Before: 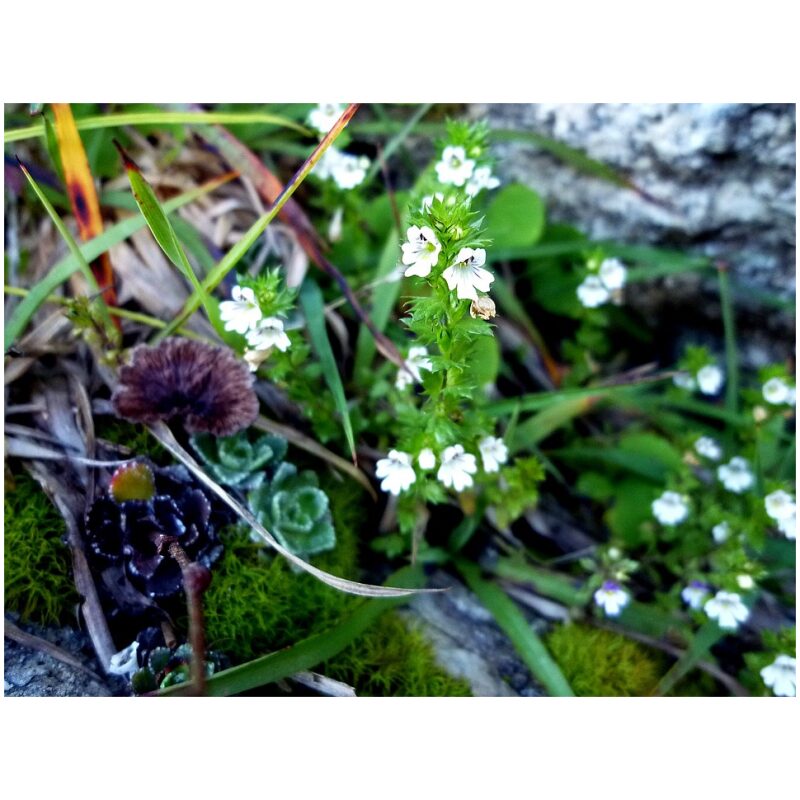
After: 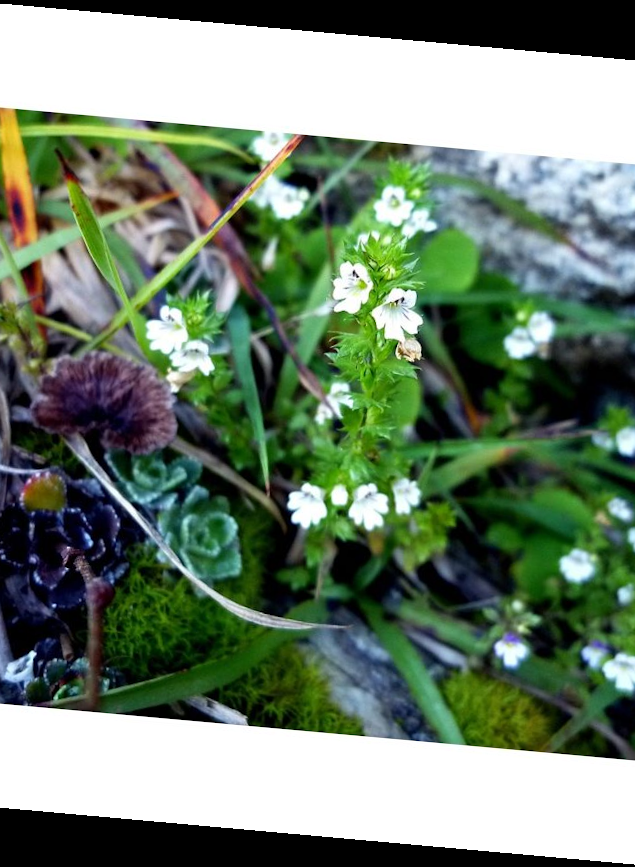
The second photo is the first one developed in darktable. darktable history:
rotate and perspective: rotation 5.12°, automatic cropping off
crop: left 13.443%, right 13.31%
